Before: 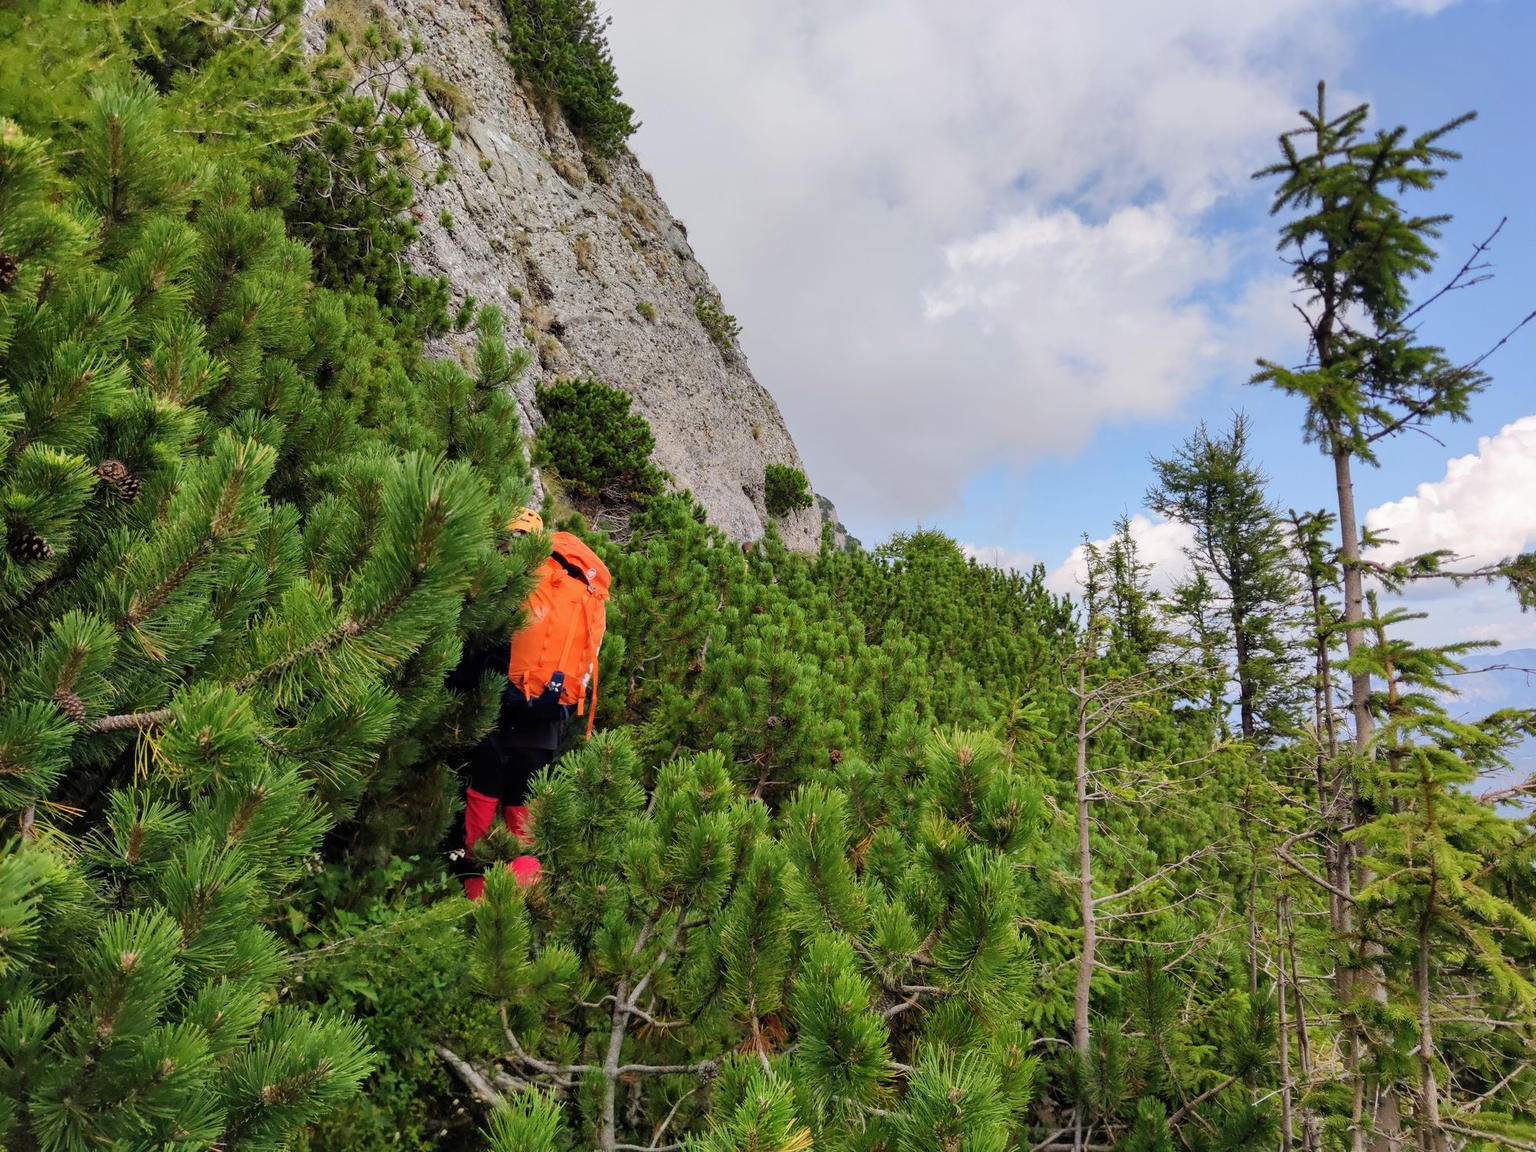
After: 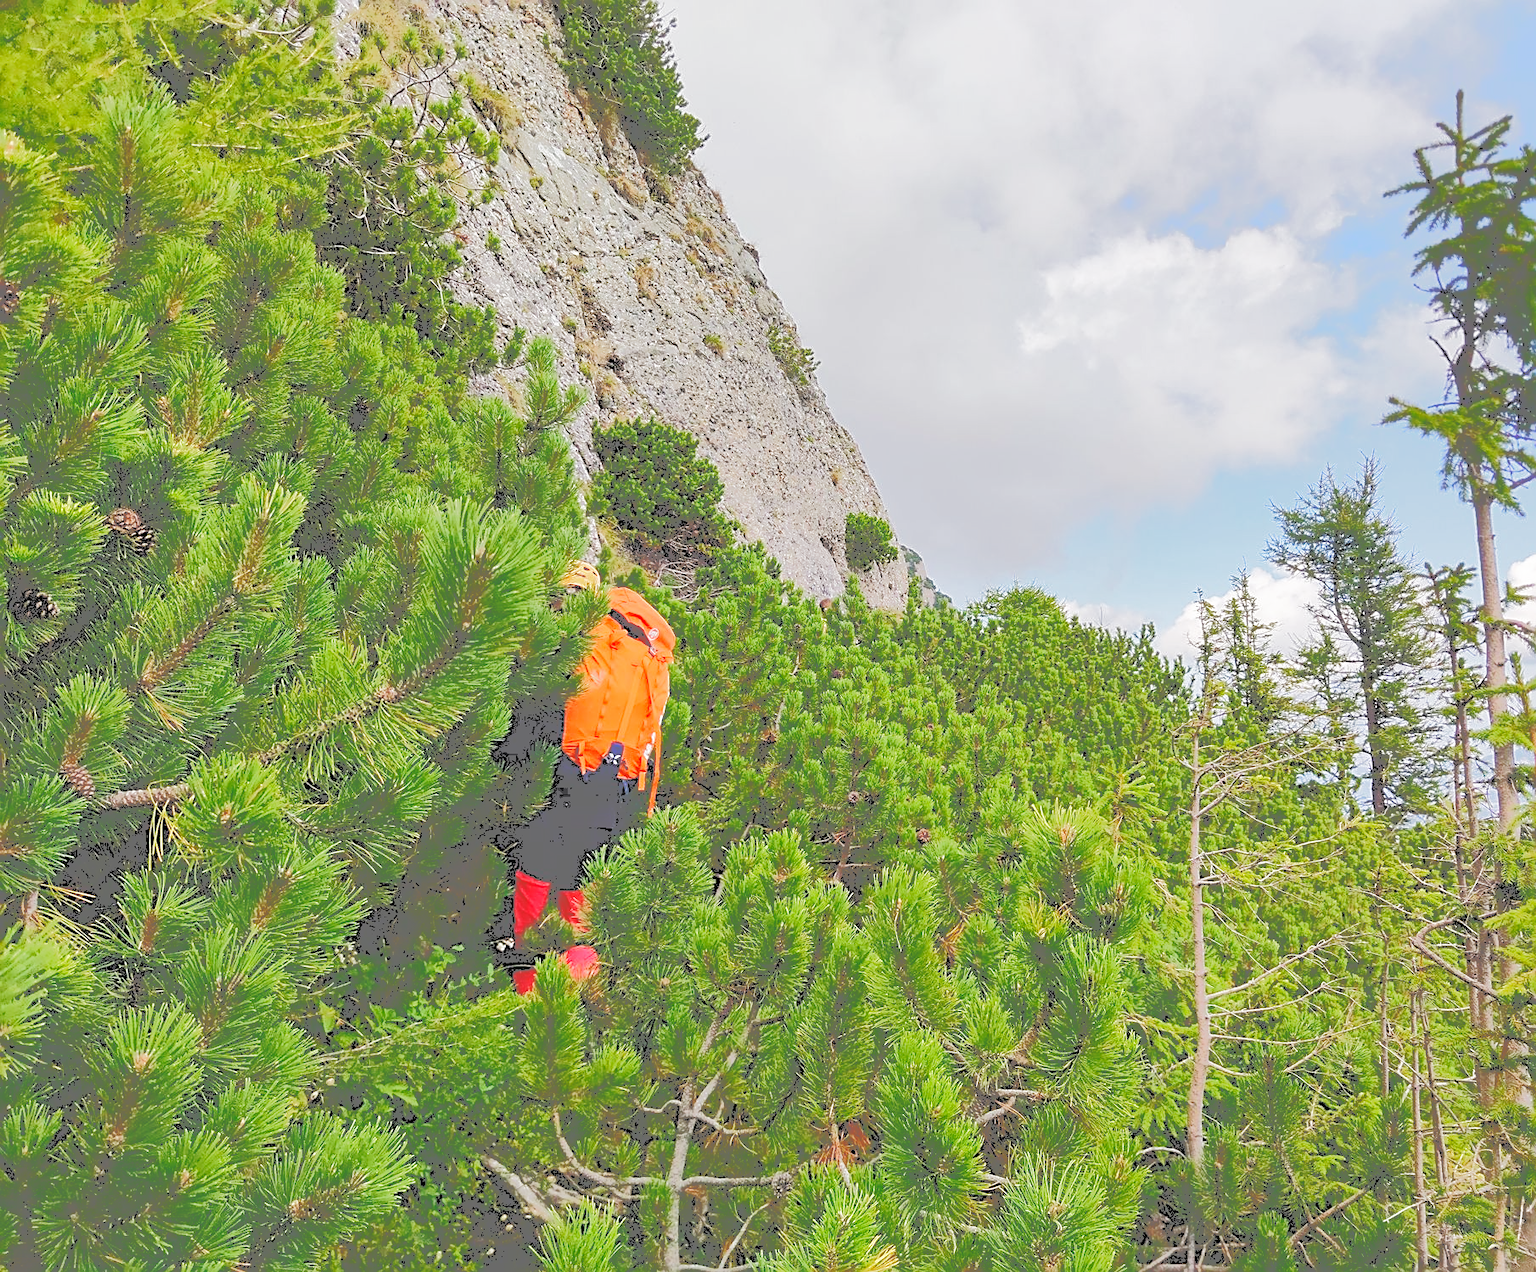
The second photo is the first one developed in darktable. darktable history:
tone curve: curves: ch0 [(0, 0) (0.003, 0.449) (0.011, 0.449) (0.025, 0.449) (0.044, 0.45) (0.069, 0.453) (0.1, 0.453) (0.136, 0.455) (0.177, 0.458) (0.224, 0.462) (0.277, 0.47) (0.335, 0.491) (0.399, 0.522) (0.468, 0.561) (0.543, 0.619) (0.623, 0.69) (0.709, 0.756) (0.801, 0.802) (0.898, 0.825) (1, 1)], color space Lab, independent channels, preserve colors none
crop: right 9.499%, bottom 0.04%
base curve: curves: ch0 [(0, 0) (0.028, 0.03) (0.121, 0.232) (0.46, 0.748) (0.859, 0.968) (1, 1)], preserve colors none
sharpen: amount 0.91
